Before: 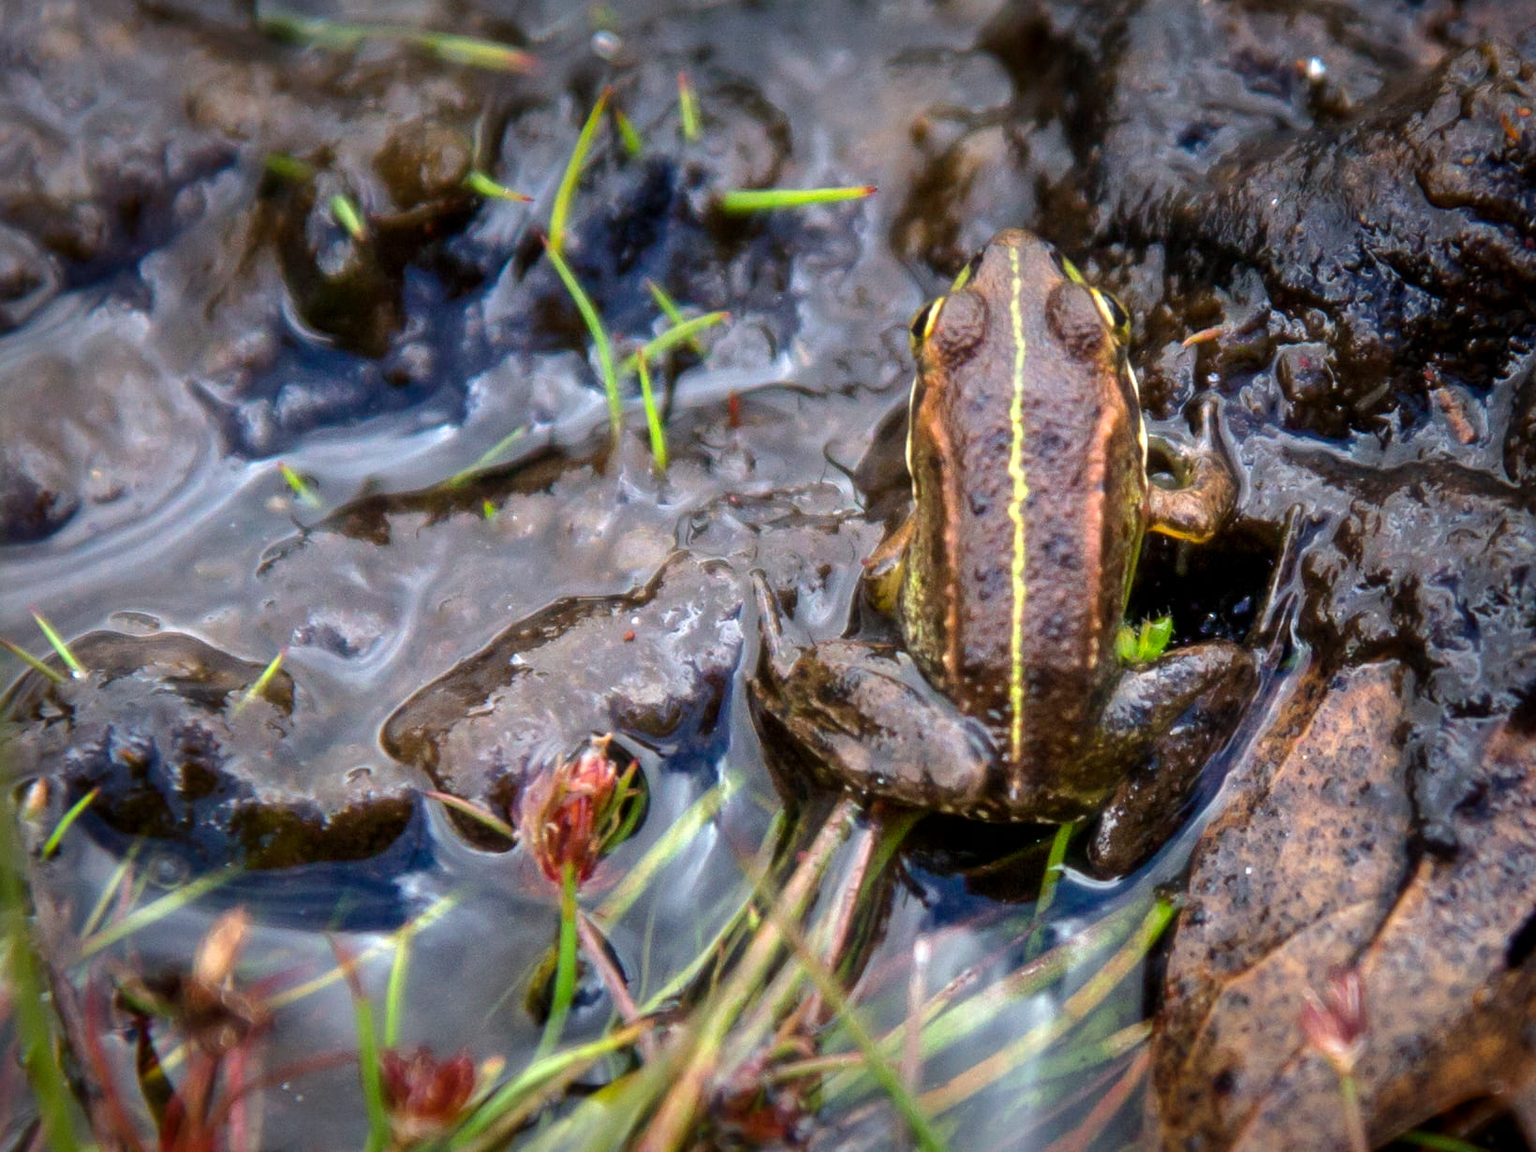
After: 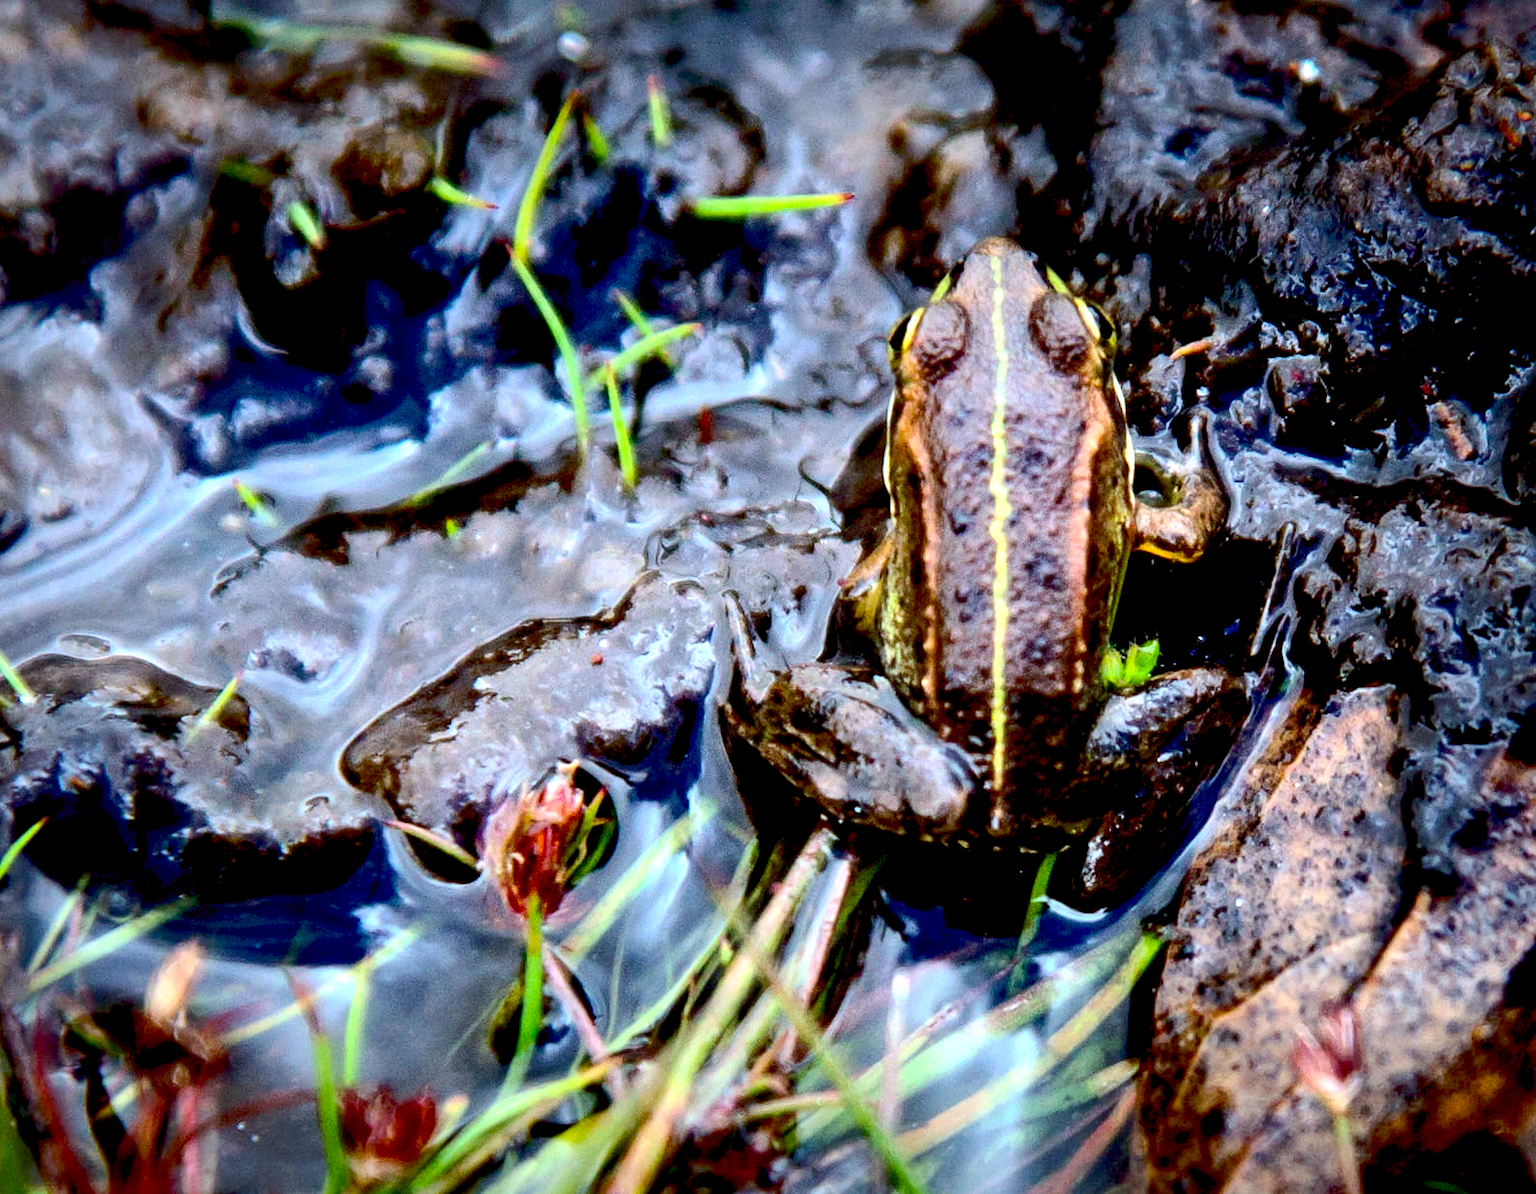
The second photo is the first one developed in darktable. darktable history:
contrast brightness saturation: contrast 0.221
exposure: black level correction 0.04, exposure 0.499 EV, compensate highlight preservation false
tone curve: curves: ch0 [(0, 0) (0.003, 0.022) (0.011, 0.027) (0.025, 0.038) (0.044, 0.056) (0.069, 0.081) (0.1, 0.11) (0.136, 0.145) (0.177, 0.185) (0.224, 0.229) (0.277, 0.278) (0.335, 0.335) (0.399, 0.399) (0.468, 0.468) (0.543, 0.543) (0.623, 0.623) (0.709, 0.705) (0.801, 0.793) (0.898, 0.887) (1, 1)], preserve colors none
color calibration: illuminant F (fluorescent), F source F9 (Cool White Deluxe 4150 K) – high CRI, x 0.374, y 0.373, temperature 4149.31 K
crop and rotate: left 3.53%
